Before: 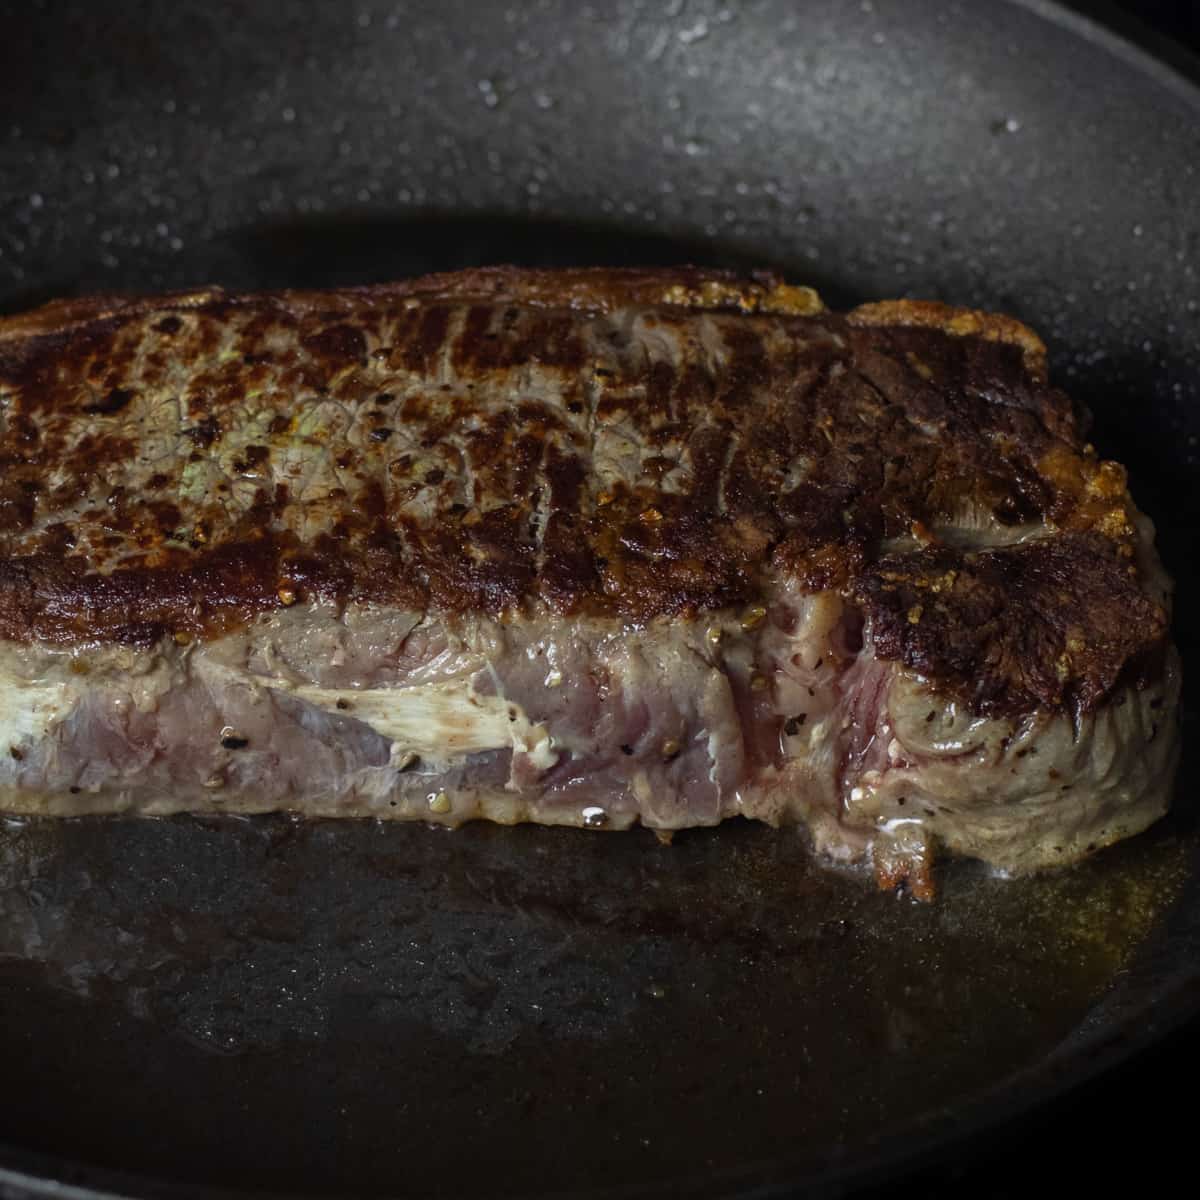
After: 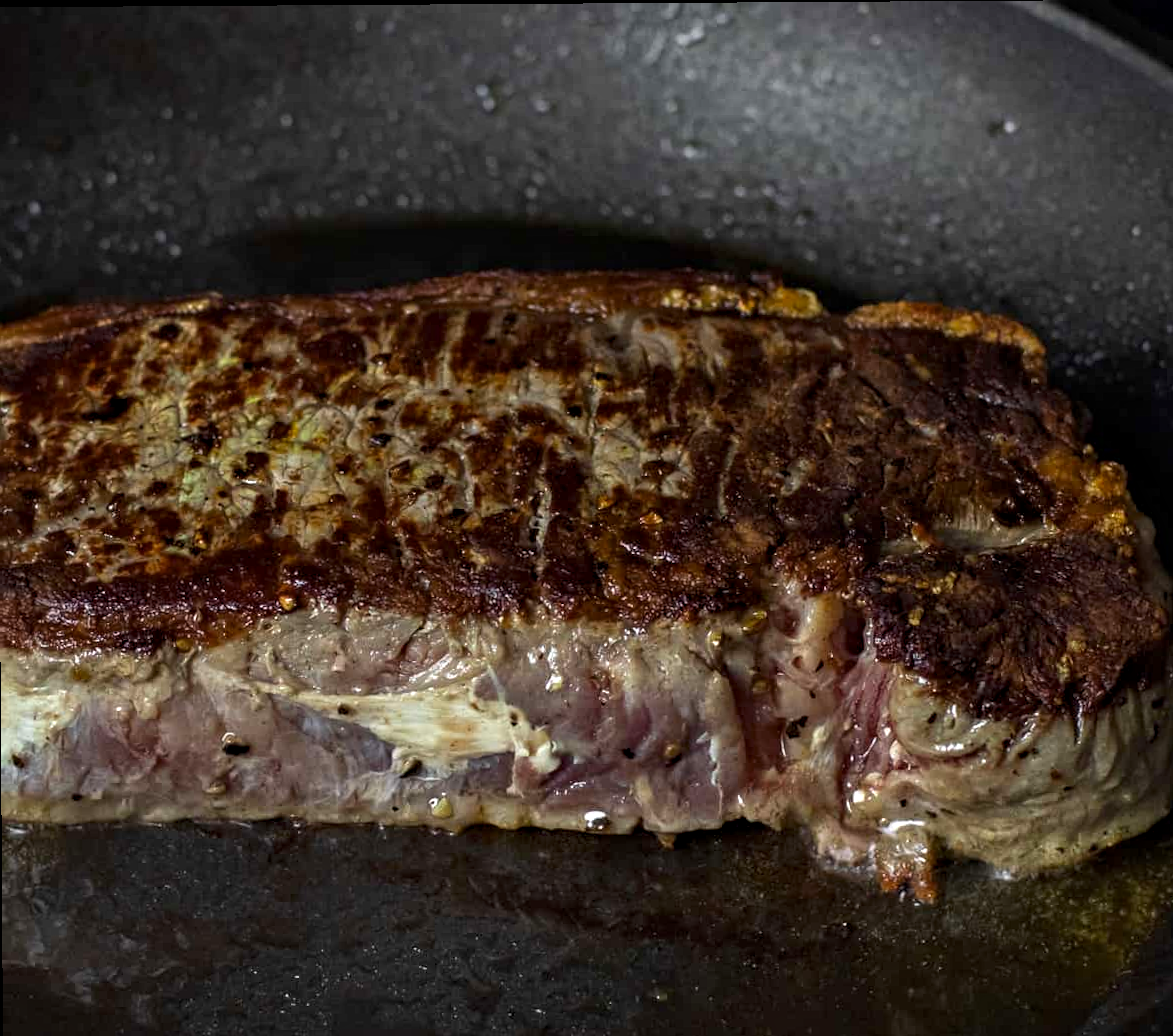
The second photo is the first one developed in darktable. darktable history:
crop and rotate: angle 0.374°, left 0.27%, right 2.56%, bottom 14.191%
contrast brightness saturation: contrast 0.045, saturation 0.161
color balance rgb: perceptual saturation grading › global saturation 0.645%, global vibrance 20%
contrast equalizer: octaves 7, y [[0.51, 0.537, 0.559, 0.574, 0.599, 0.618], [0.5 ×6], [0.5 ×6], [0 ×6], [0 ×6]]
